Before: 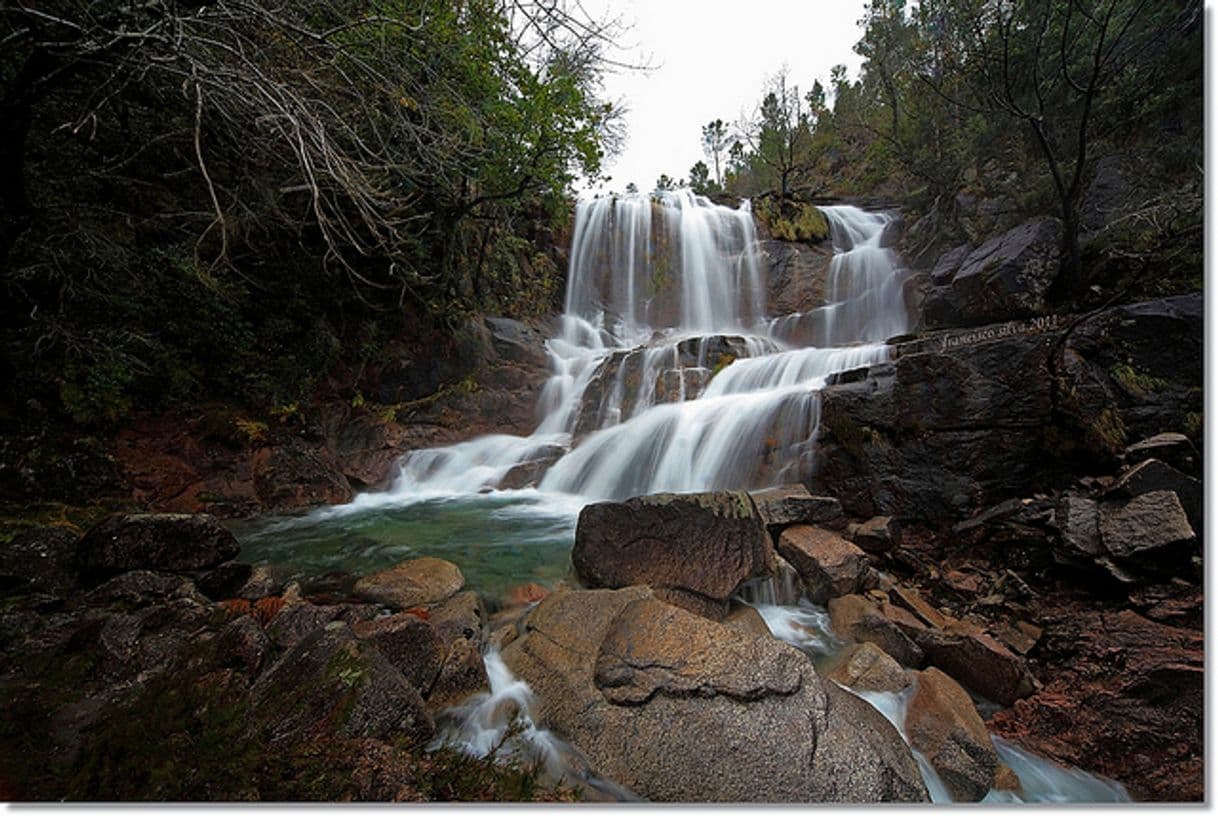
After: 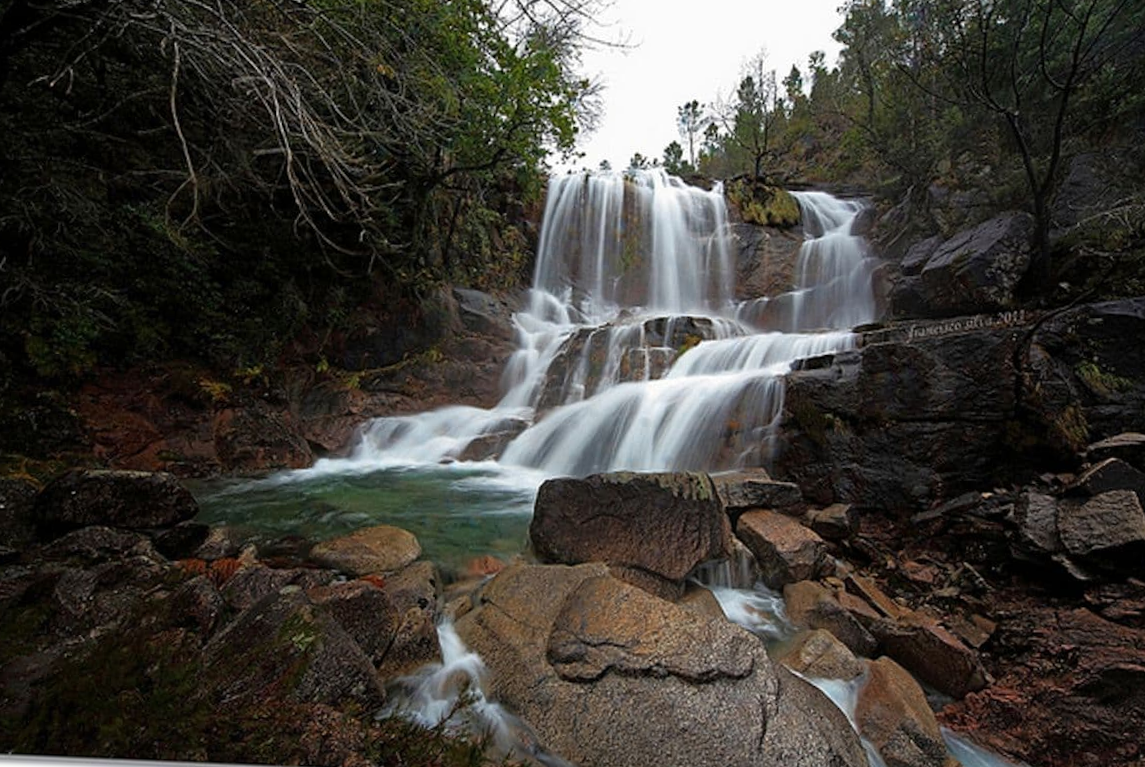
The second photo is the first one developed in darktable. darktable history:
crop and rotate: angle -2.45°
